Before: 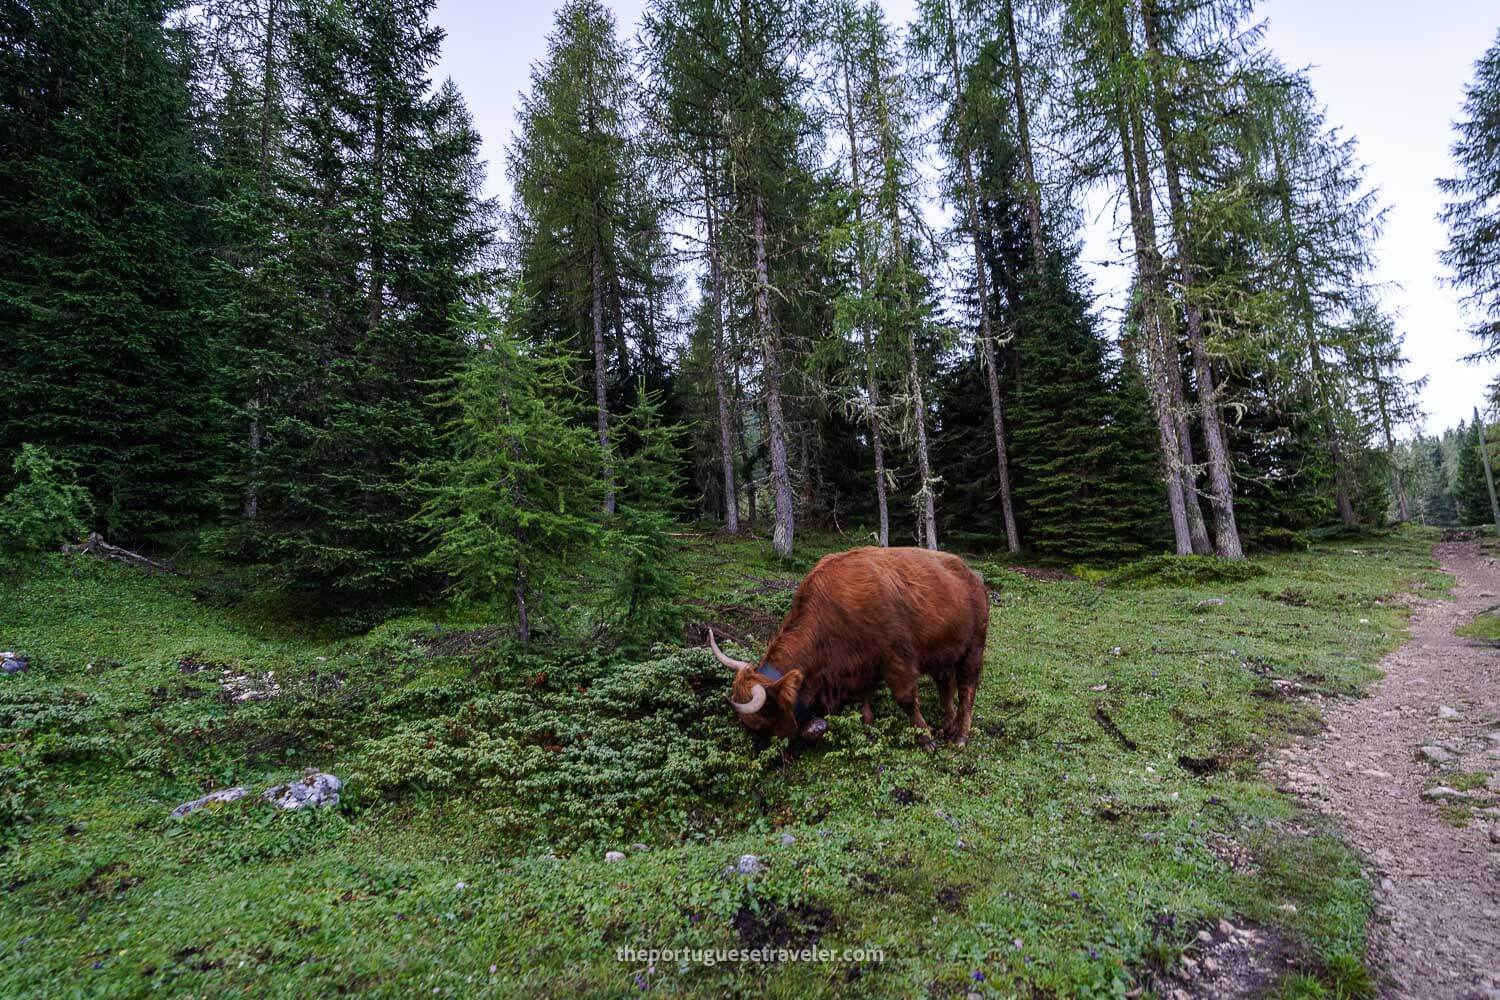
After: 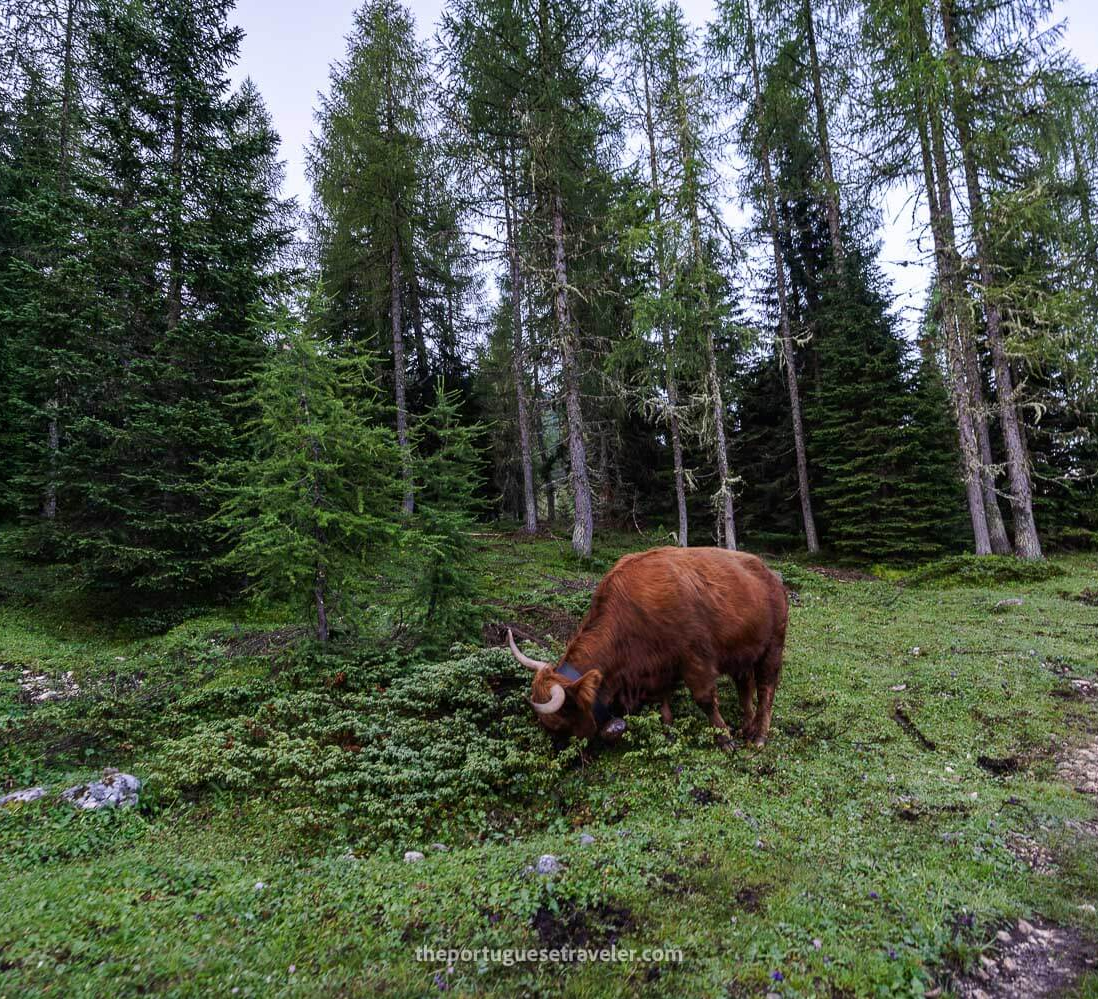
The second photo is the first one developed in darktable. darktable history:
white balance: emerald 1
crop: left 13.443%, right 13.31%
